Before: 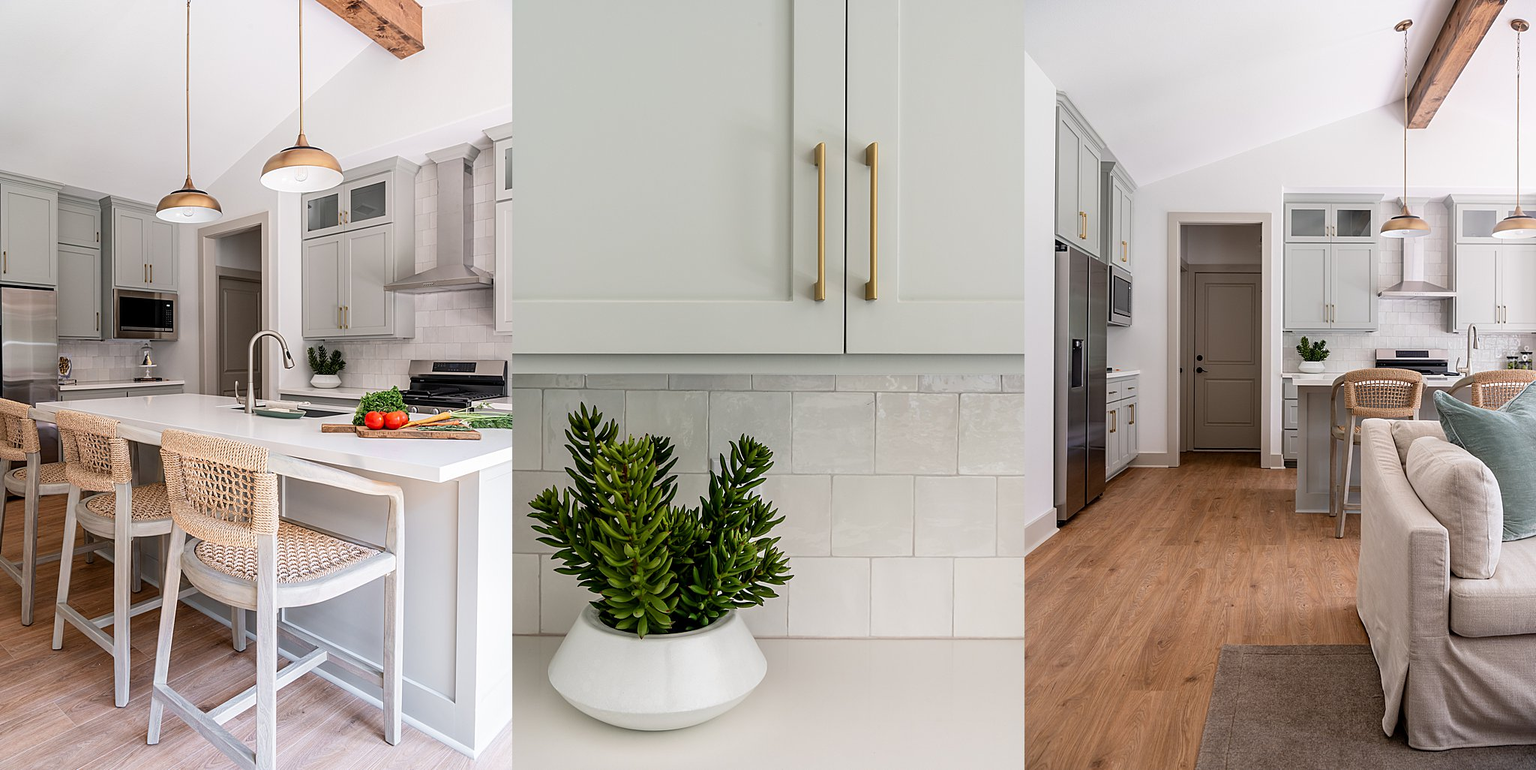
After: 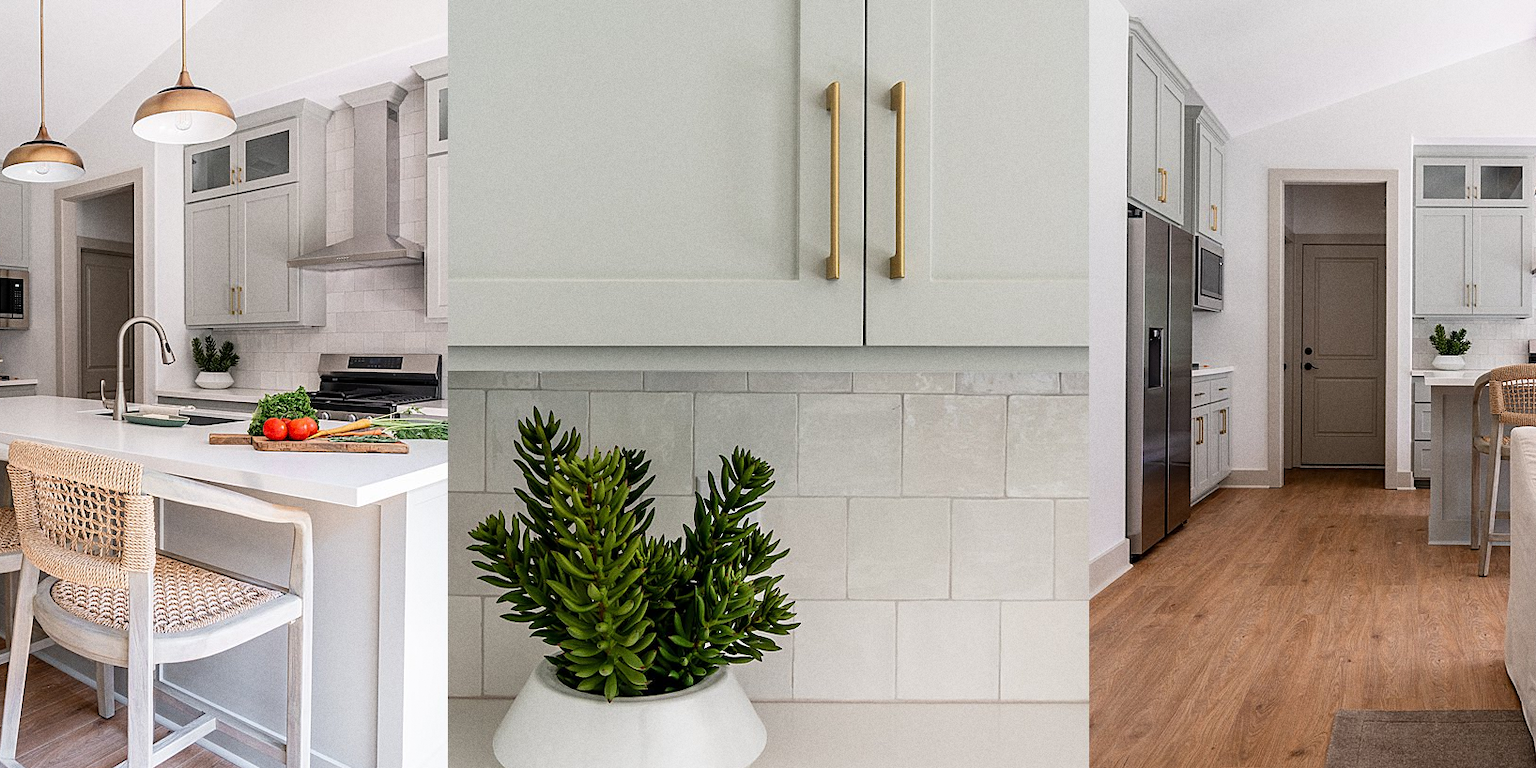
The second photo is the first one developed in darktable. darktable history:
crop and rotate: left 10.071%, top 10.071%, right 10.02%, bottom 10.02%
grain: coarseness 0.09 ISO
